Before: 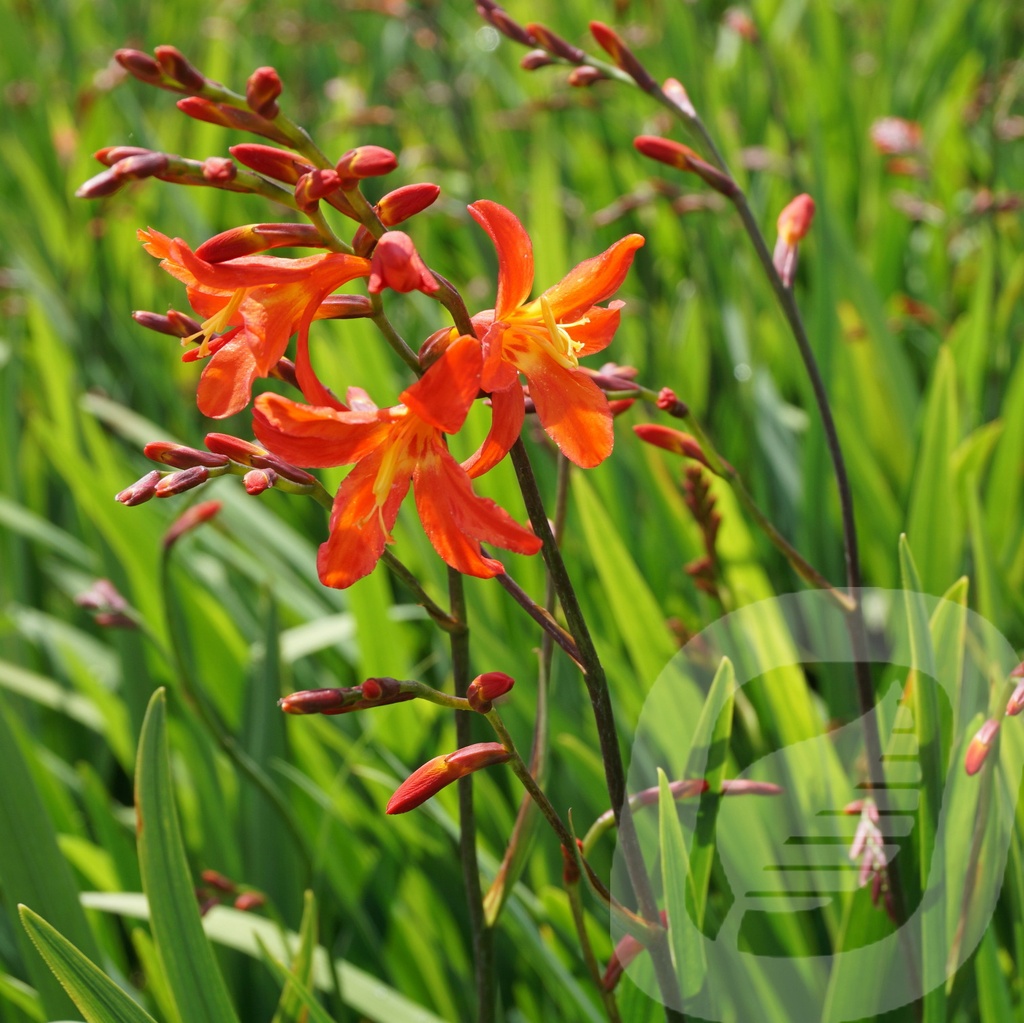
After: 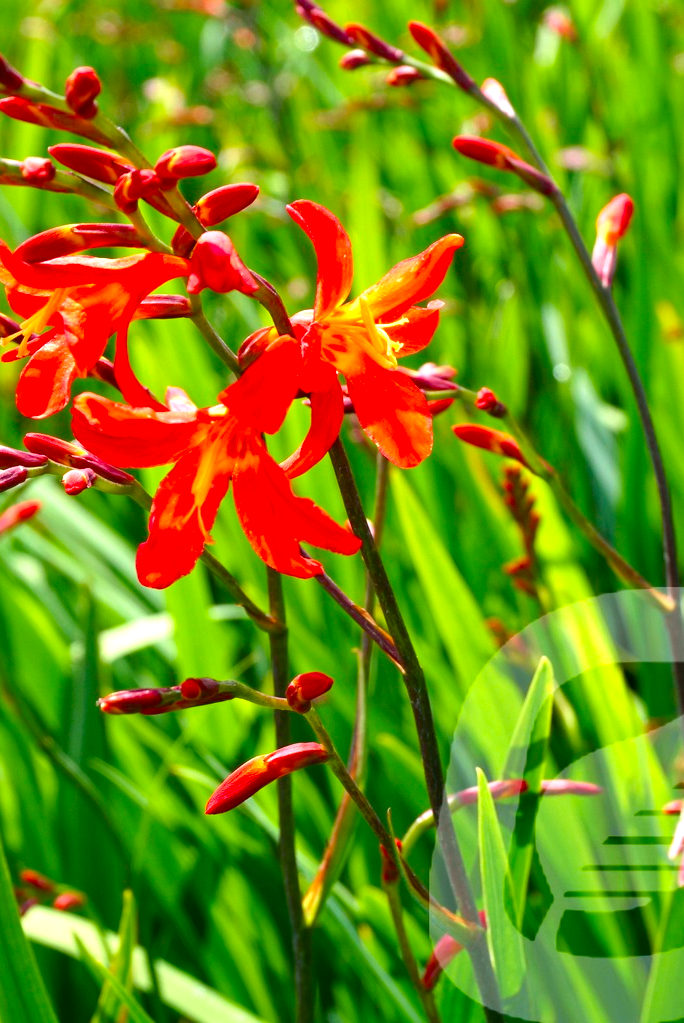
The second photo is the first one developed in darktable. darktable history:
tone curve: curves: ch0 [(0, 0) (0.059, 0.027) (0.162, 0.125) (0.304, 0.279) (0.547, 0.532) (0.828, 0.815) (1, 0.983)]; ch1 [(0, 0) (0.23, 0.166) (0.34, 0.308) (0.371, 0.337) (0.429, 0.411) (0.477, 0.462) (0.499, 0.498) (0.529, 0.537) (0.559, 0.582) (0.743, 0.798) (1, 1)]; ch2 [(0, 0) (0.431, 0.414) (0.498, 0.503) (0.524, 0.528) (0.568, 0.546) (0.6, 0.597) (0.634, 0.645) (0.728, 0.742) (1, 1)], color space Lab, independent channels, preserve colors none
exposure: black level correction 0, exposure 0.7 EV, compensate exposure bias true, compensate highlight preservation false
crop and rotate: left 17.732%, right 15.423%
color balance rgb: linear chroma grading › shadows 16%, perceptual saturation grading › global saturation 8%, perceptual saturation grading › shadows 4%, perceptual brilliance grading › global brilliance 2%, perceptual brilliance grading › highlights 8%, perceptual brilliance grading › shadows -4%, global vibrance 16%, saturation formula JzAzBz (2021)
